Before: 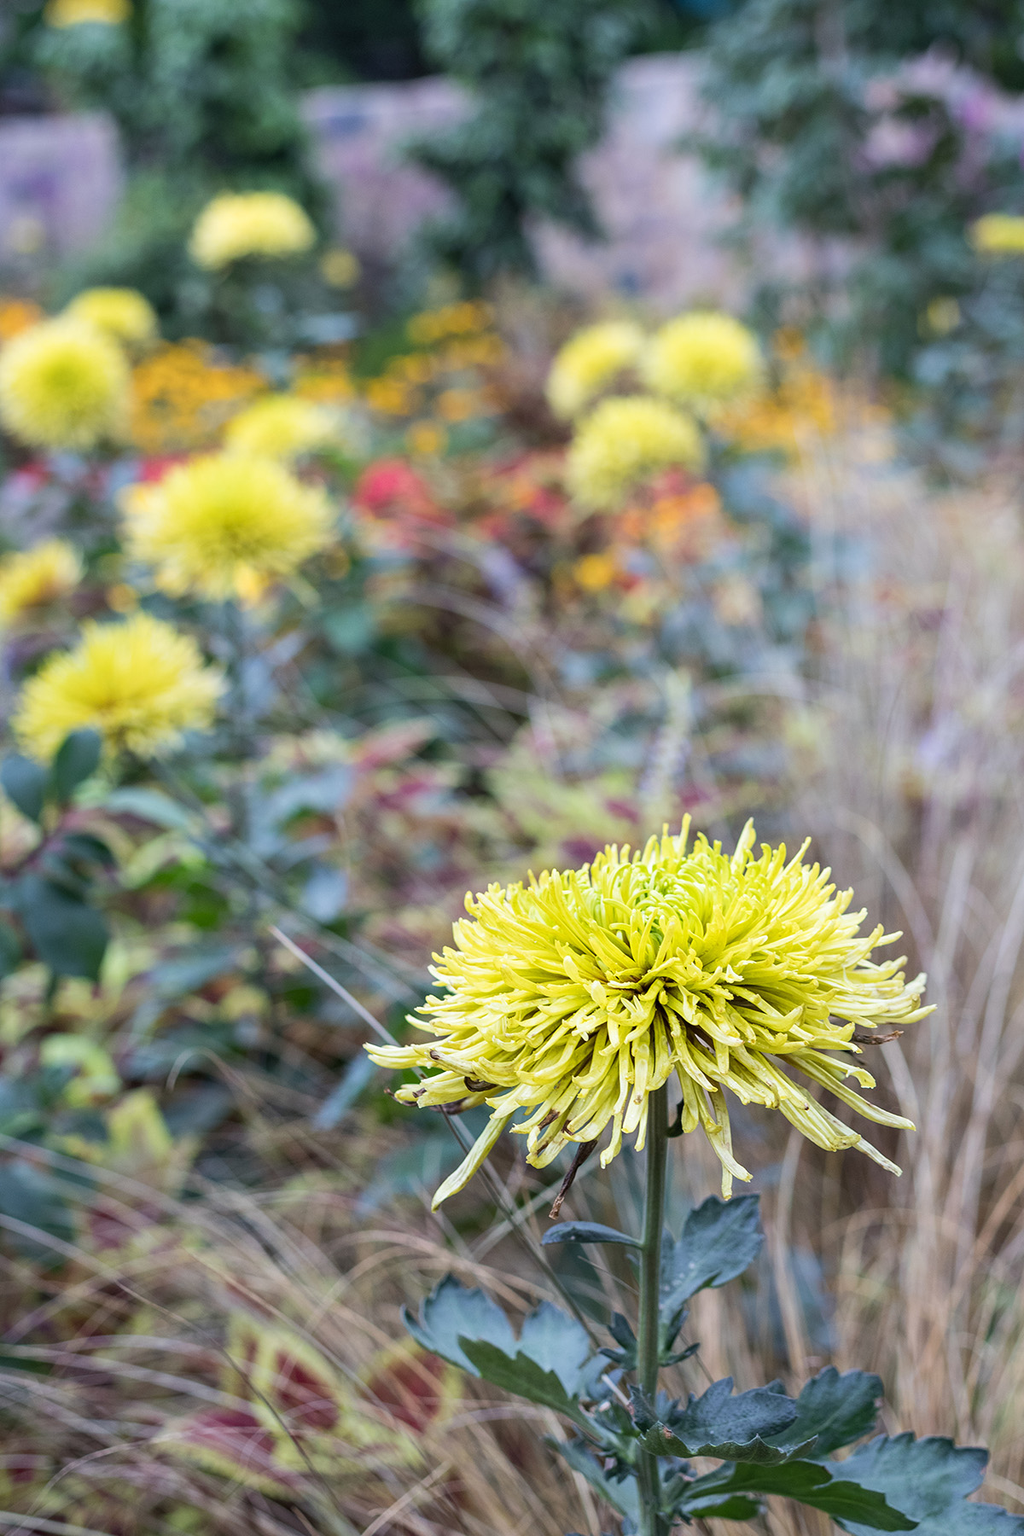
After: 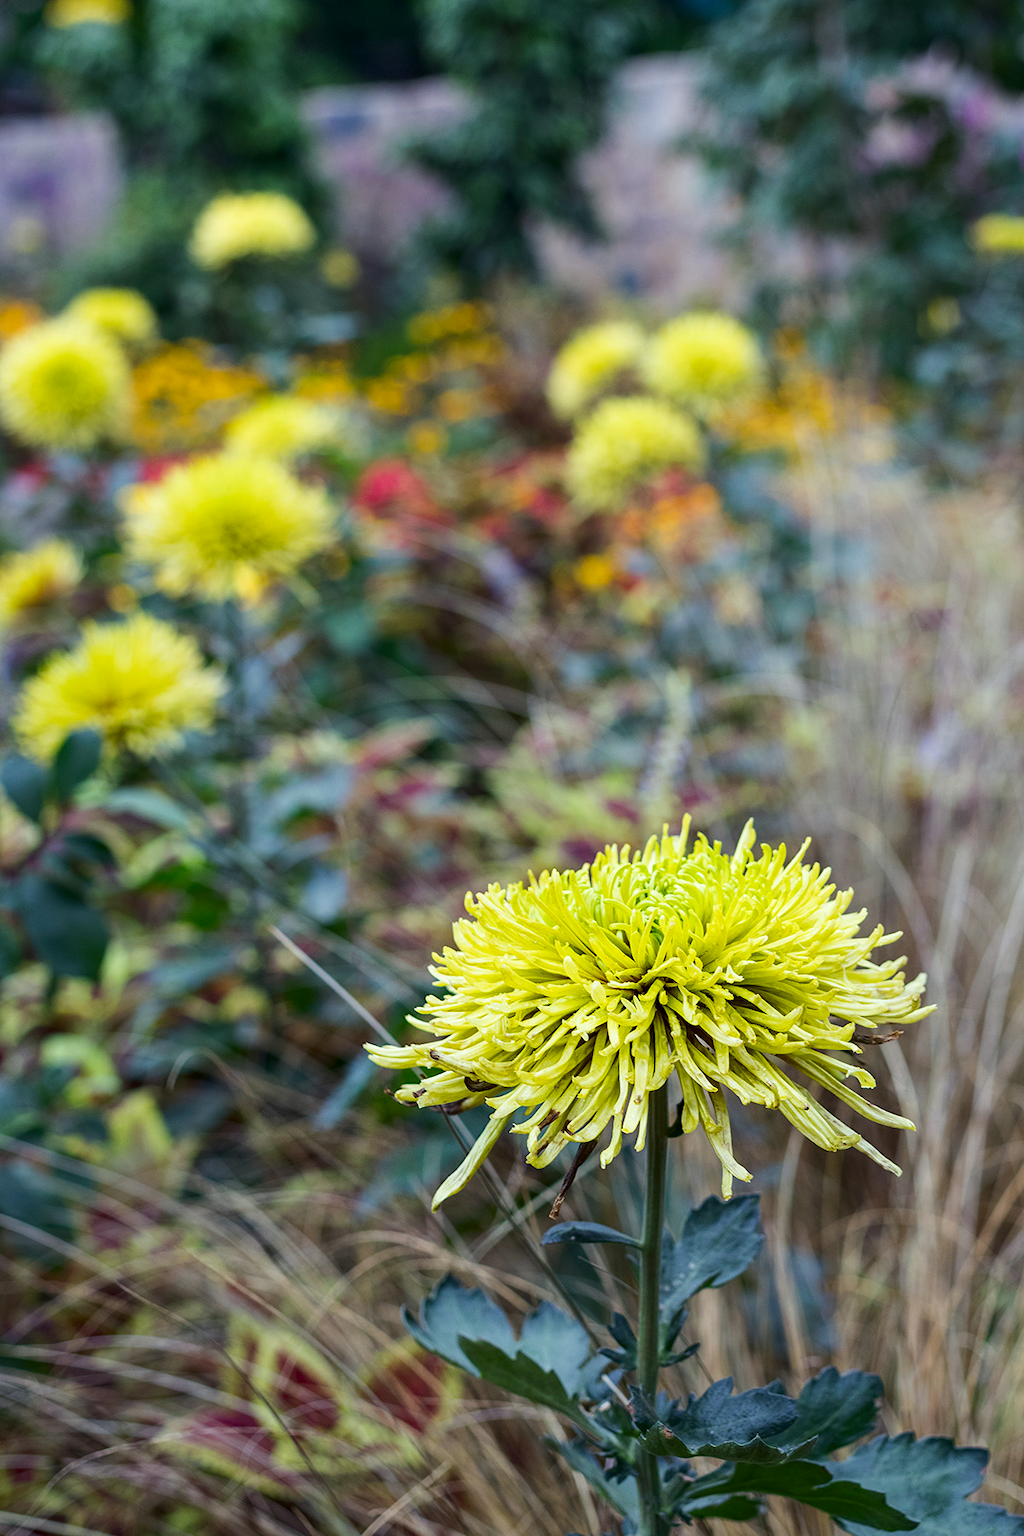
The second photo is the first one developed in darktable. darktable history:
contrast brightness saturation: contrast 0.067, brightness -0.149, saturation 0.108
color correction: highlights a* -4.46, highlights b* 7.14
